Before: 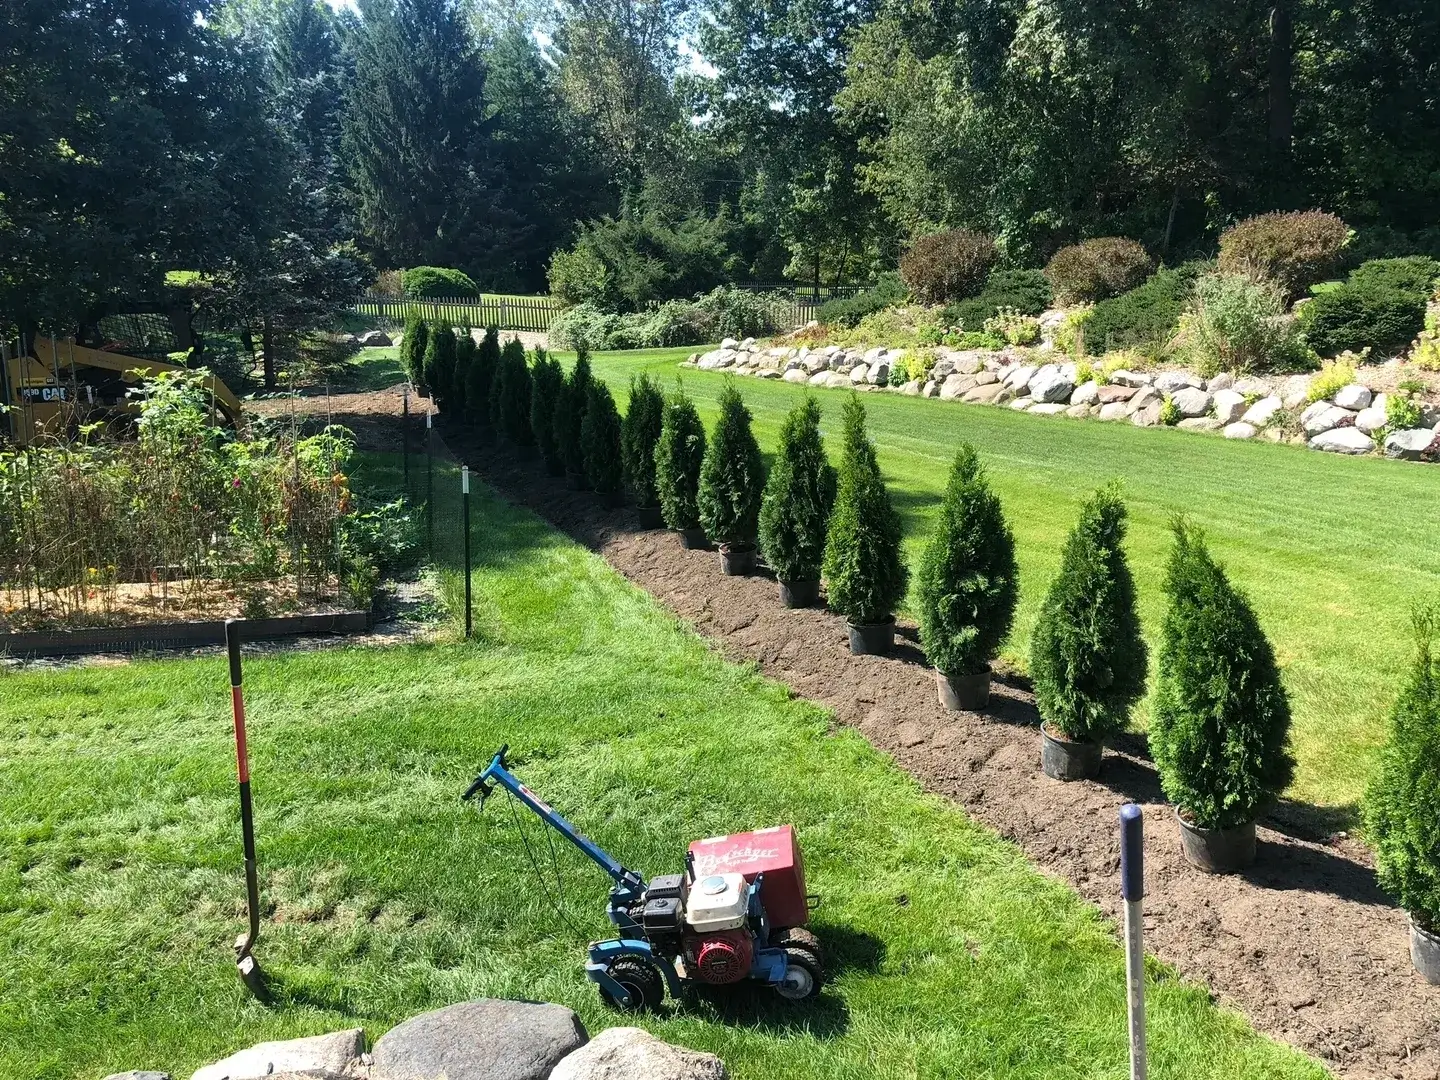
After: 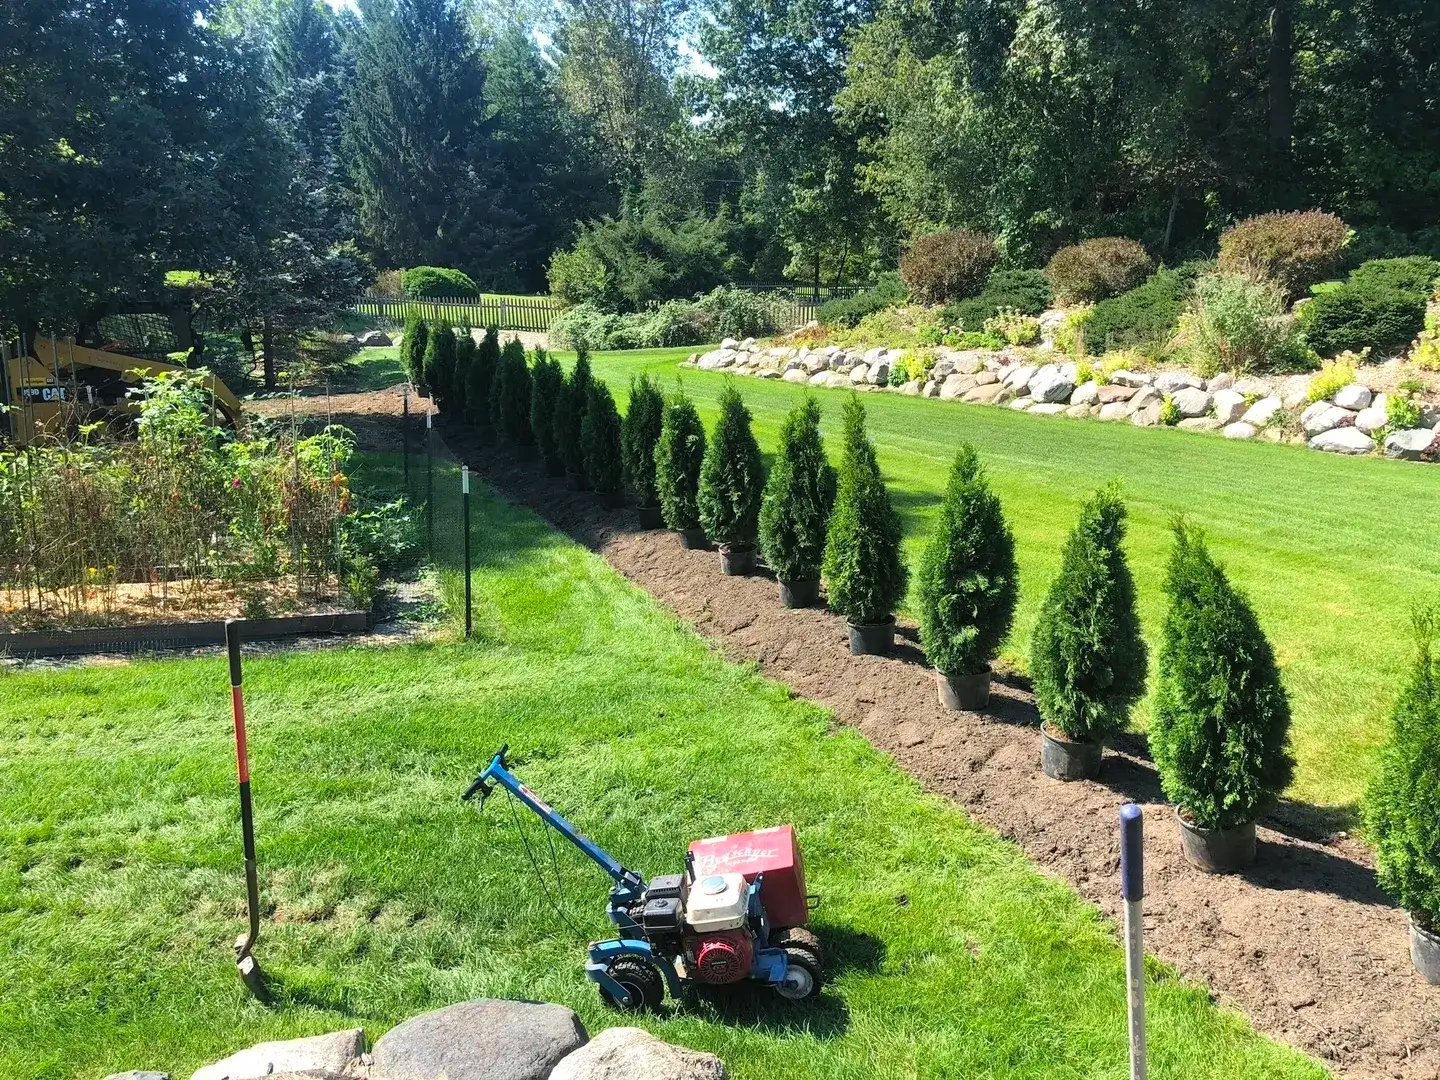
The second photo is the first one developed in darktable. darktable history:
contrast brightness saturation: brightness 0.089, saturation 0.193
